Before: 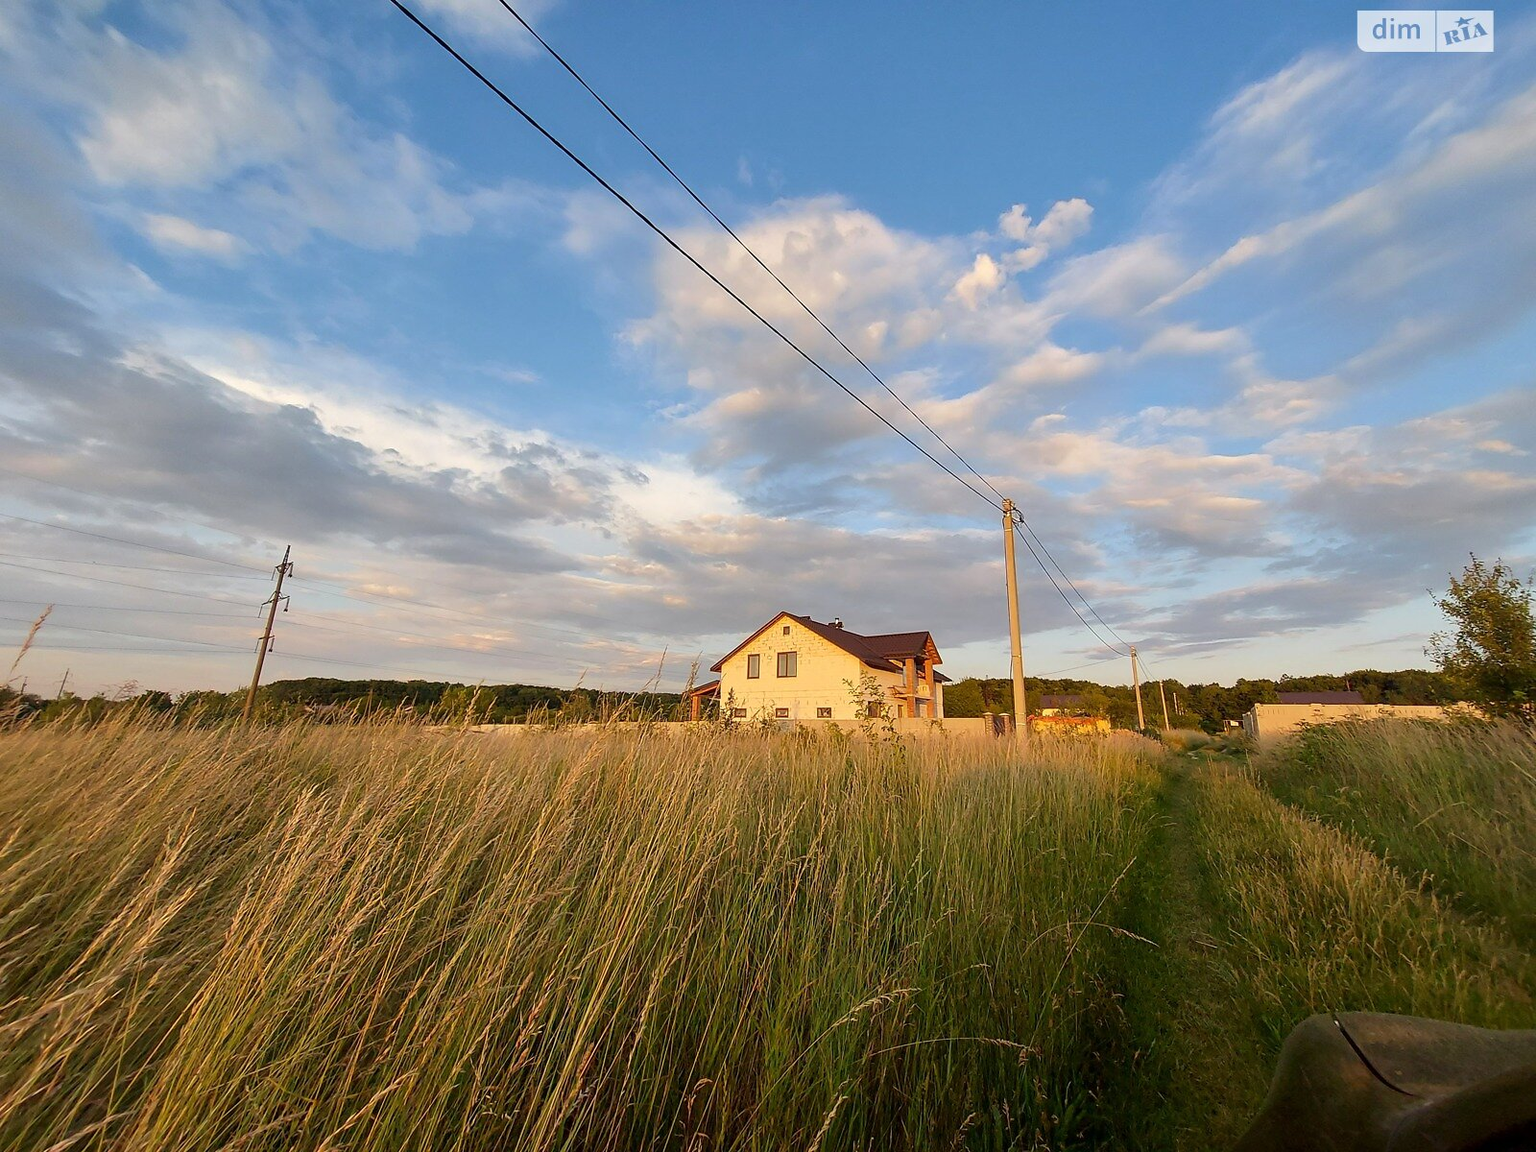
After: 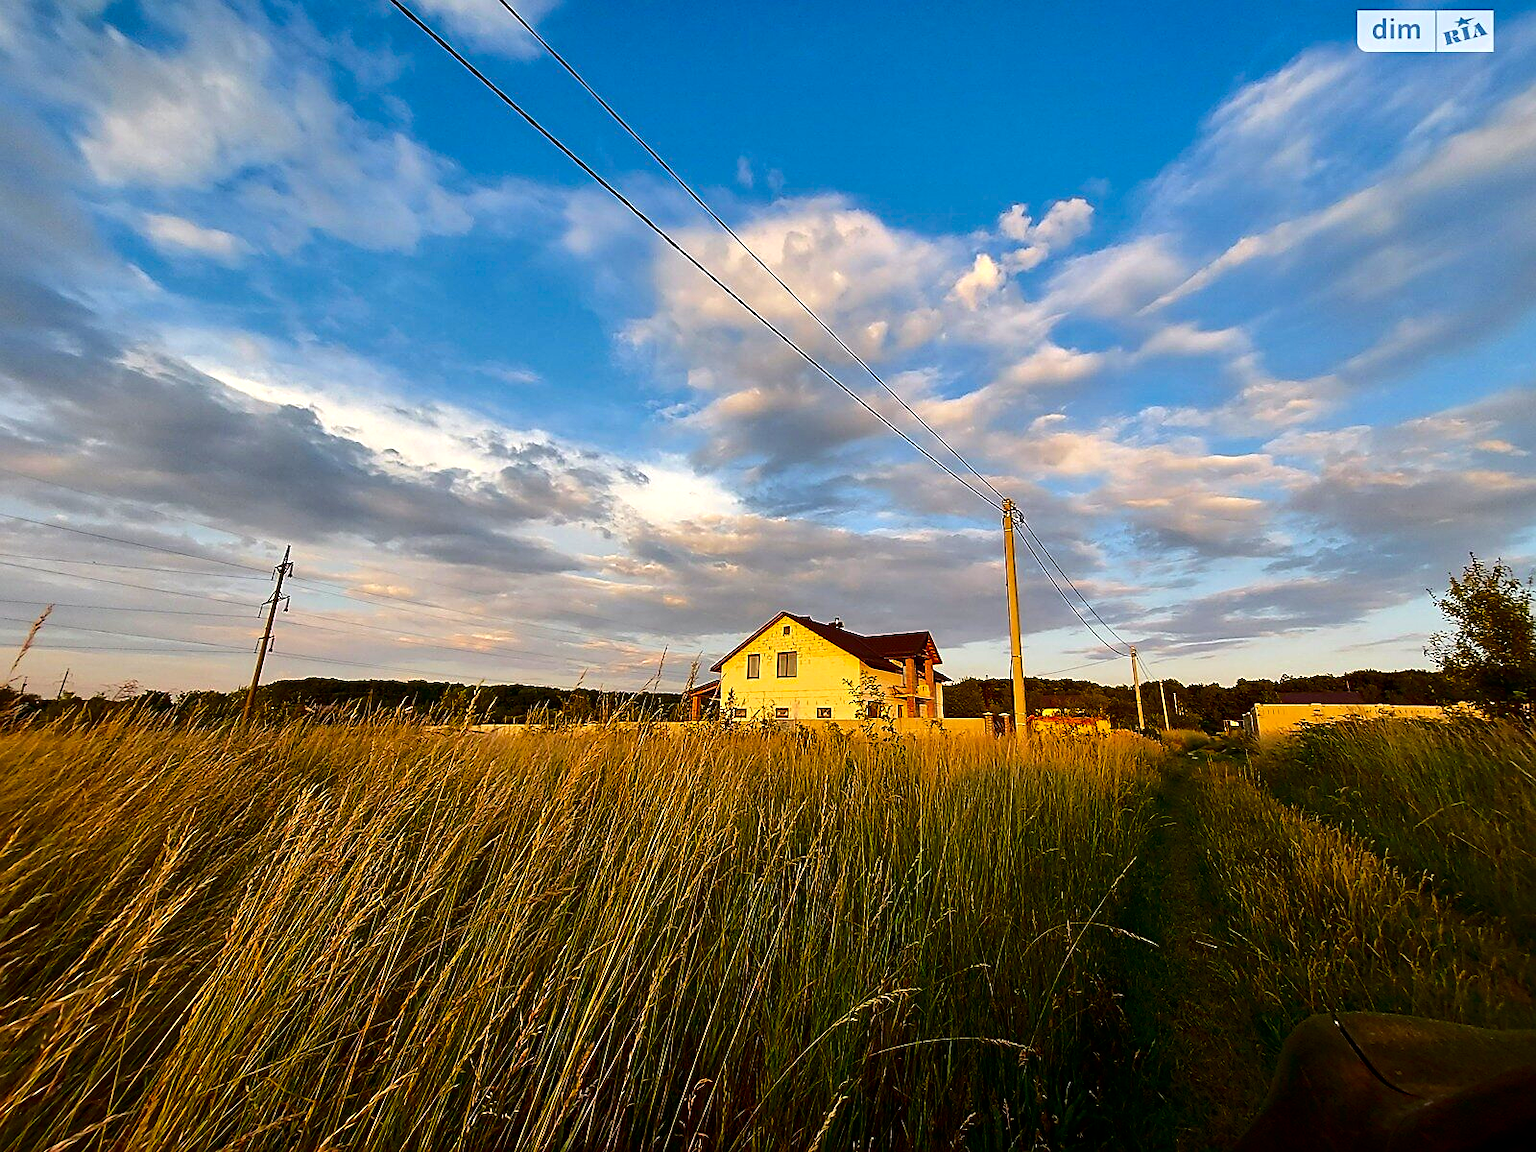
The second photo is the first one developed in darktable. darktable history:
sharpen: on, module defaults
color balance rgb: shadows lift › luminance -20.406%, perceptual saturation grading › global saturation 25.214%, perceptual brilliance grading › highlights 6.639%, perceptual brilliance grading › mid-tones 17.053%, perceptual brilliance grading › shadows -5.465%
contrast brightness saturation: contrast 0.129, brightness -0.241, saturation 0.147
shadows and highlights: shadows 11.53, white point adjustment 1.2, soften with gaussian
